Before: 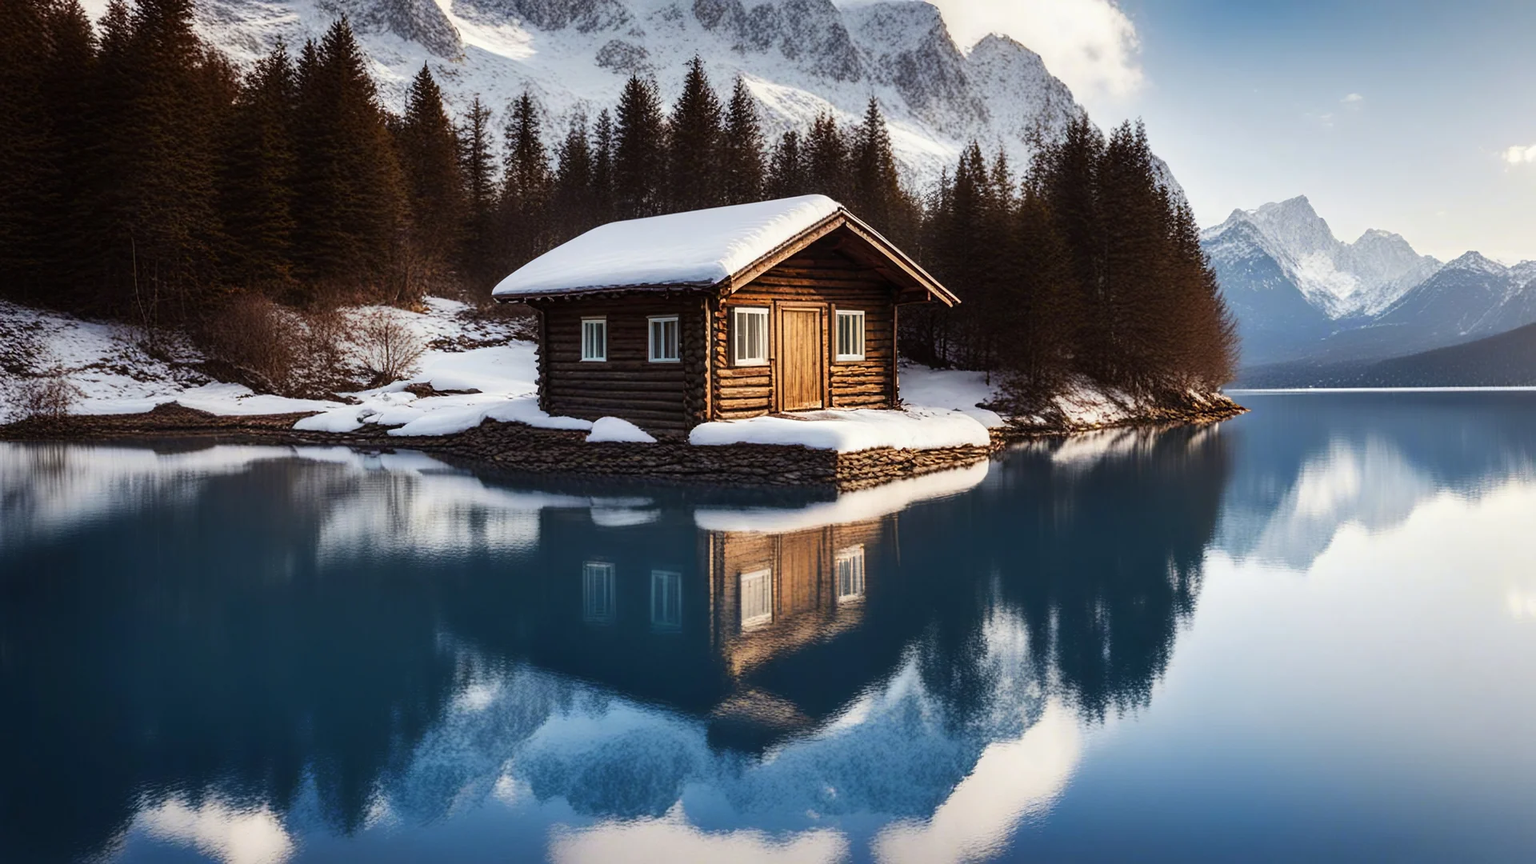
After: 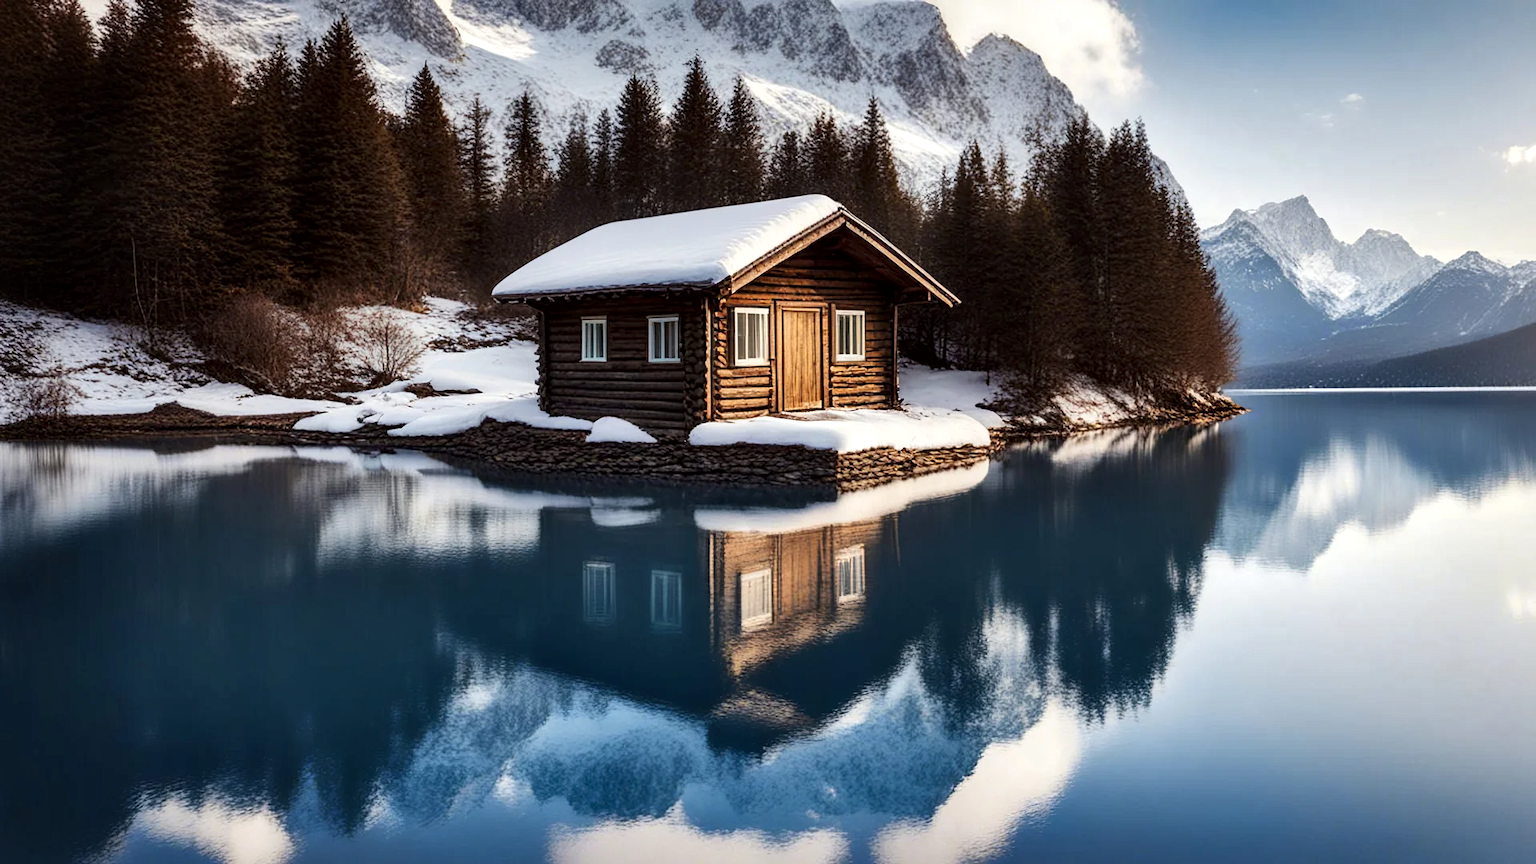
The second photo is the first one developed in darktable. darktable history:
local contrast: mode bilateral grid, contrast 25, coarseness 61, detail 151%, midtone range 0.2
